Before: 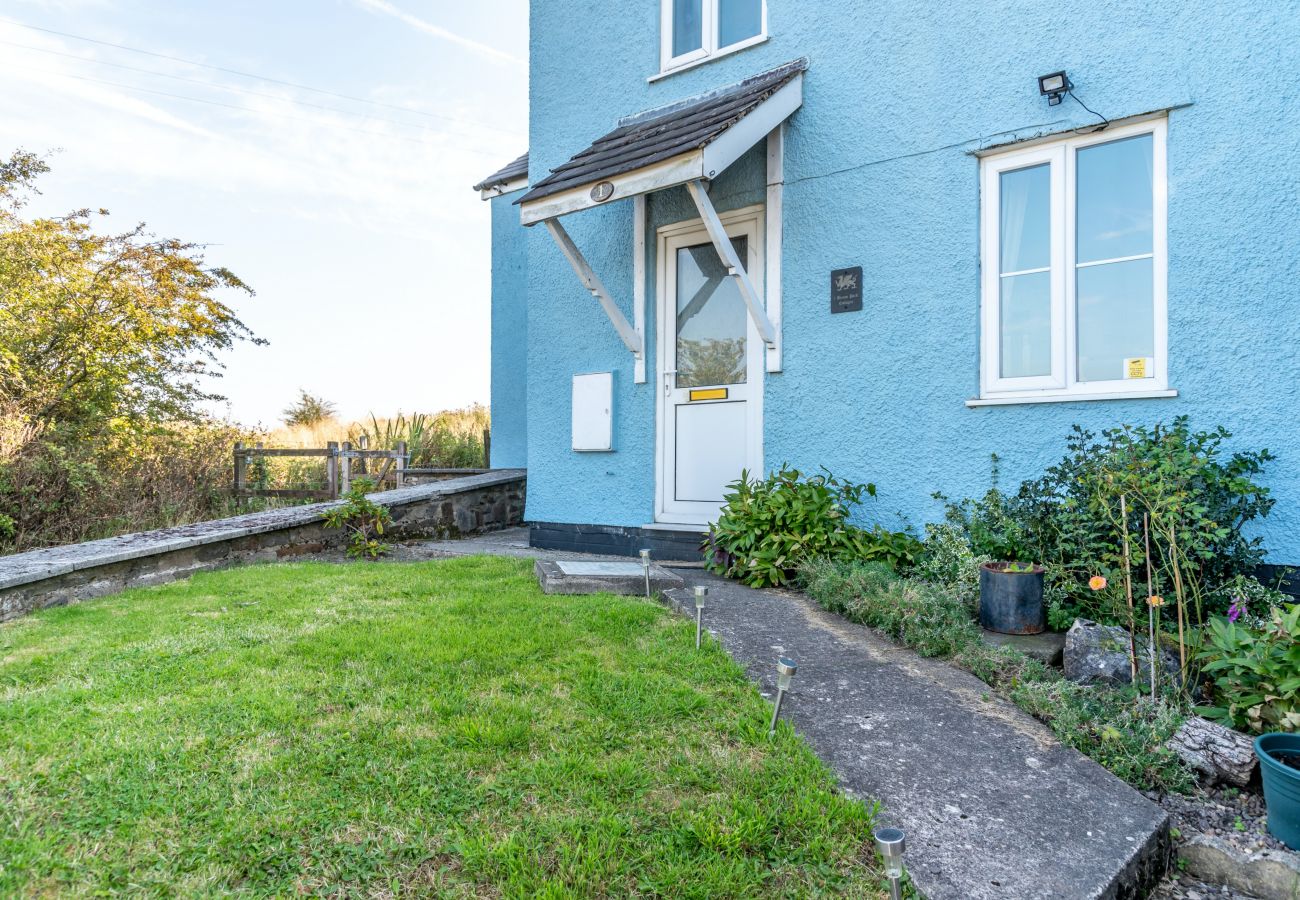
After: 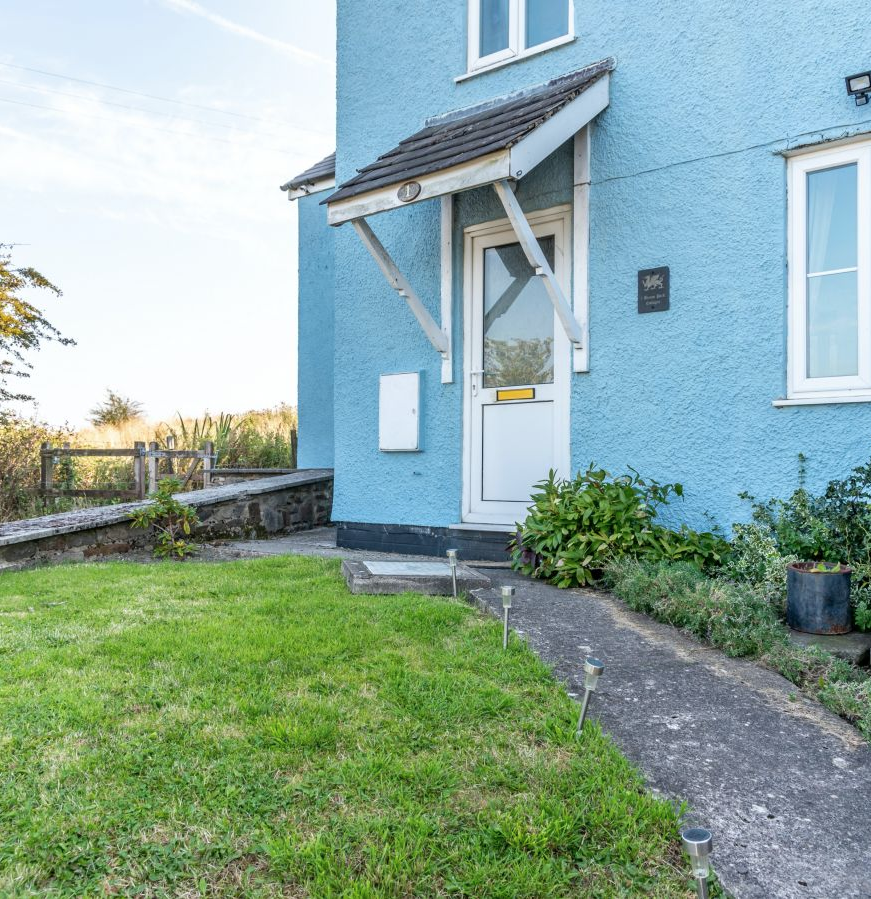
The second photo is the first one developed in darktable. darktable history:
crop and rotate: left 14.869%, right 18.116%
contrast brightness saturation: saturation -0.056
